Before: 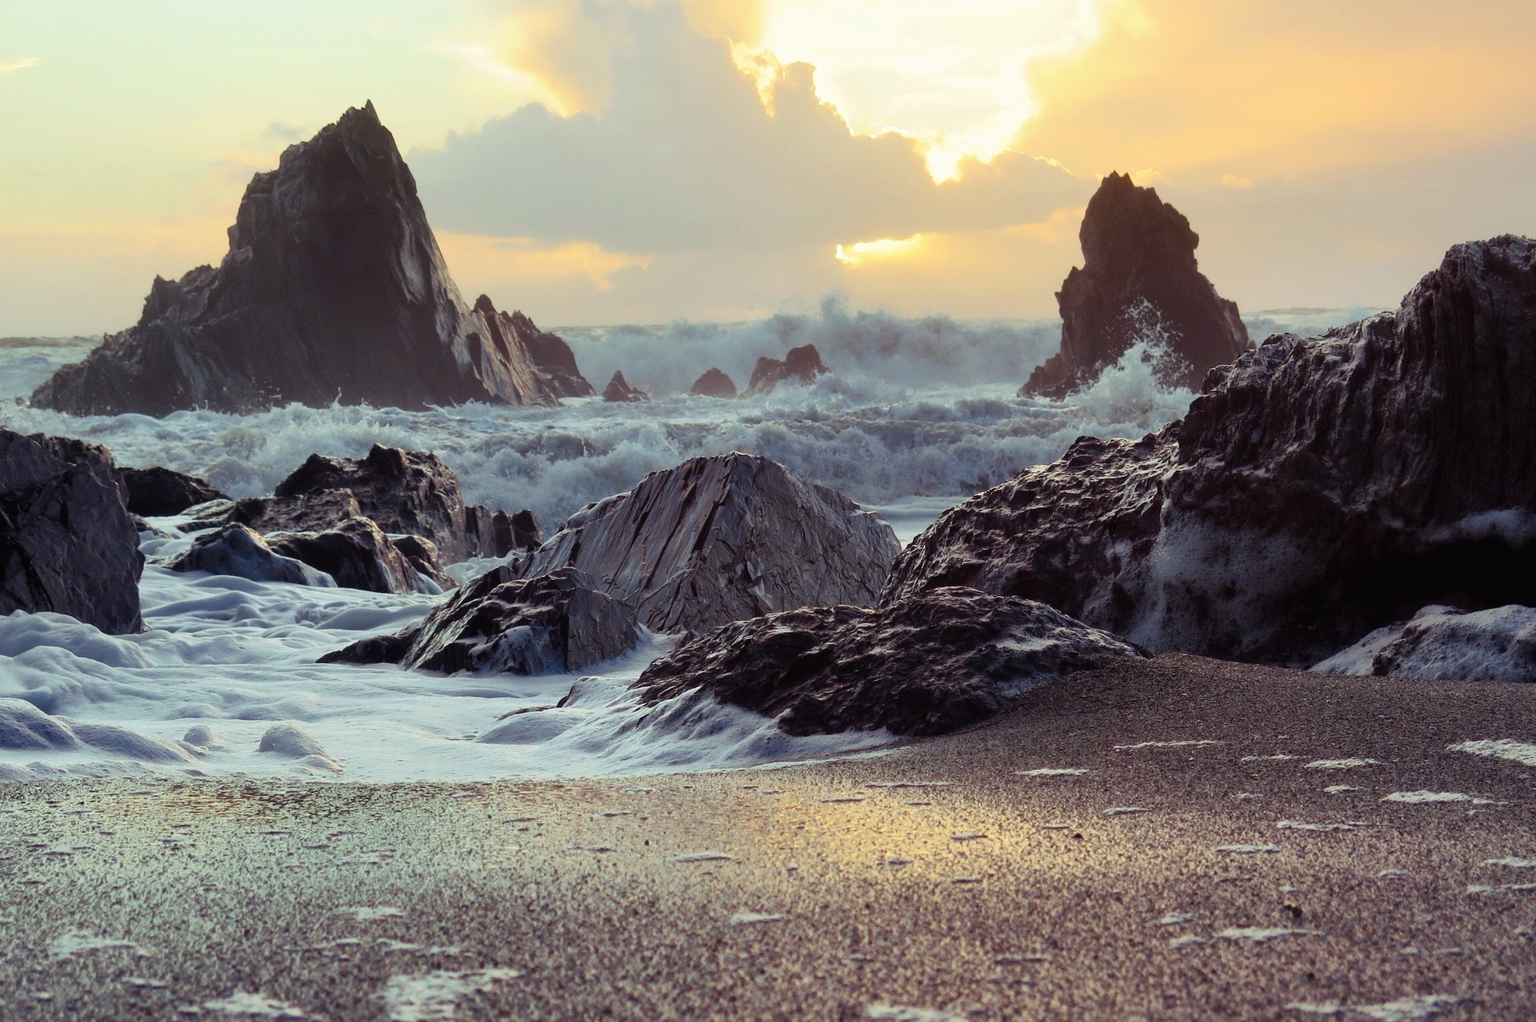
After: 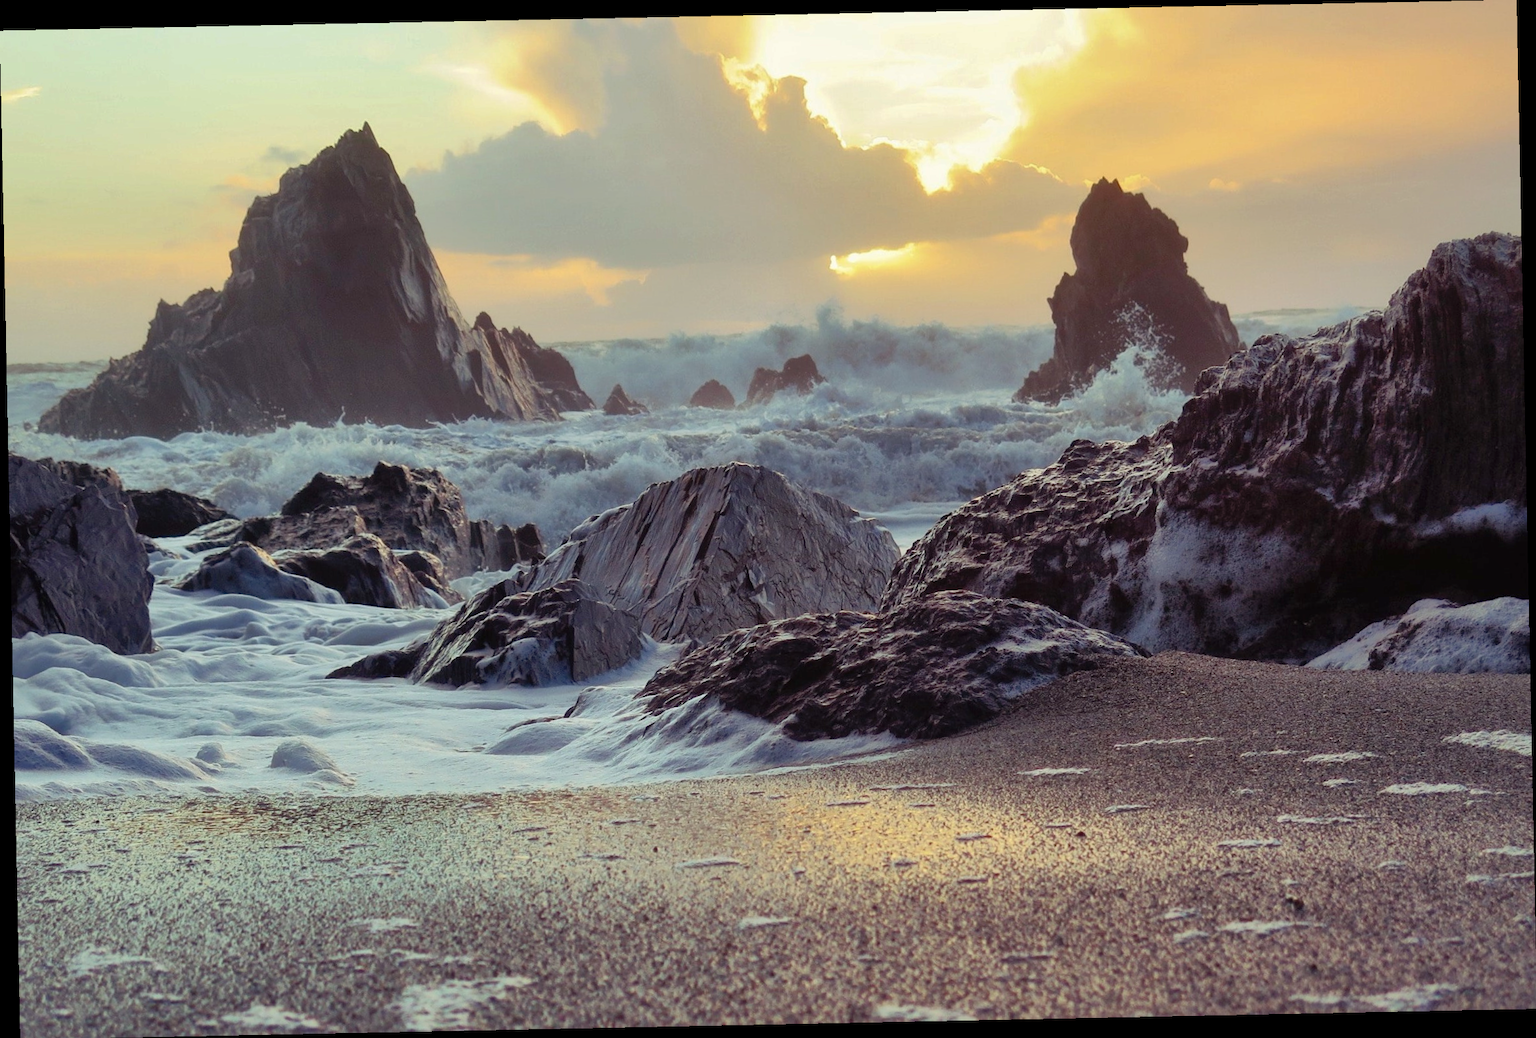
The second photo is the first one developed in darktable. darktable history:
rotate and perspective: rotation -1.17°, automatic cropping off
shadows and highlights: on, module defaults
